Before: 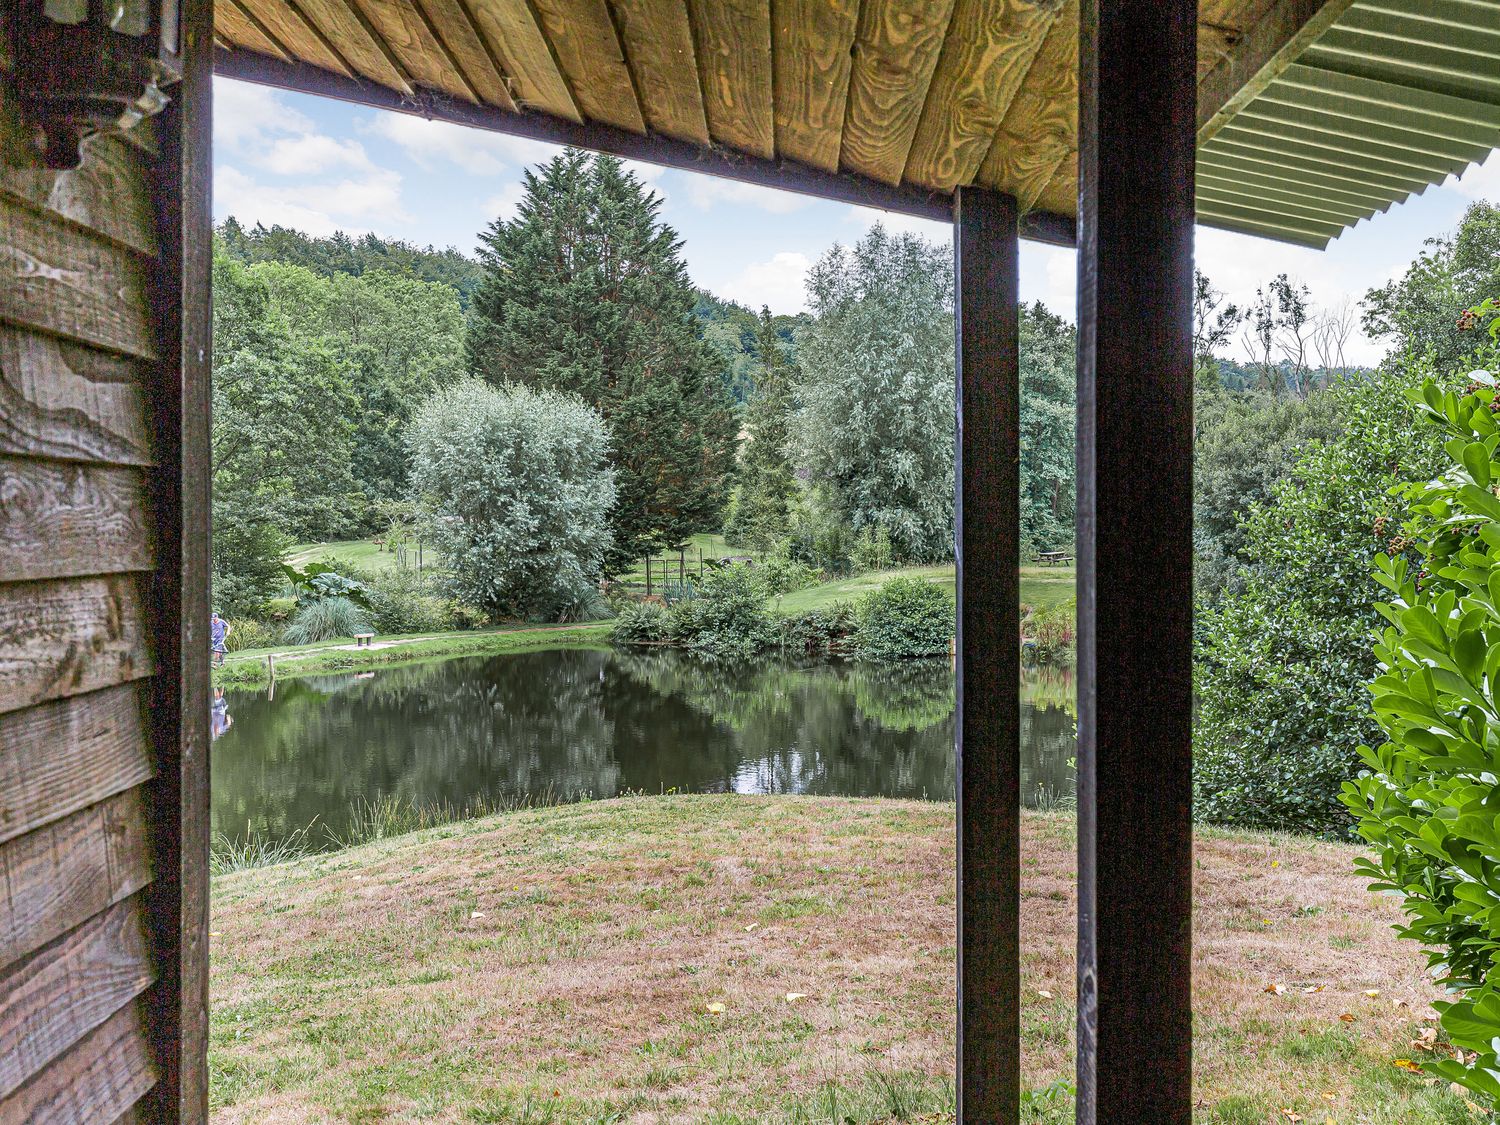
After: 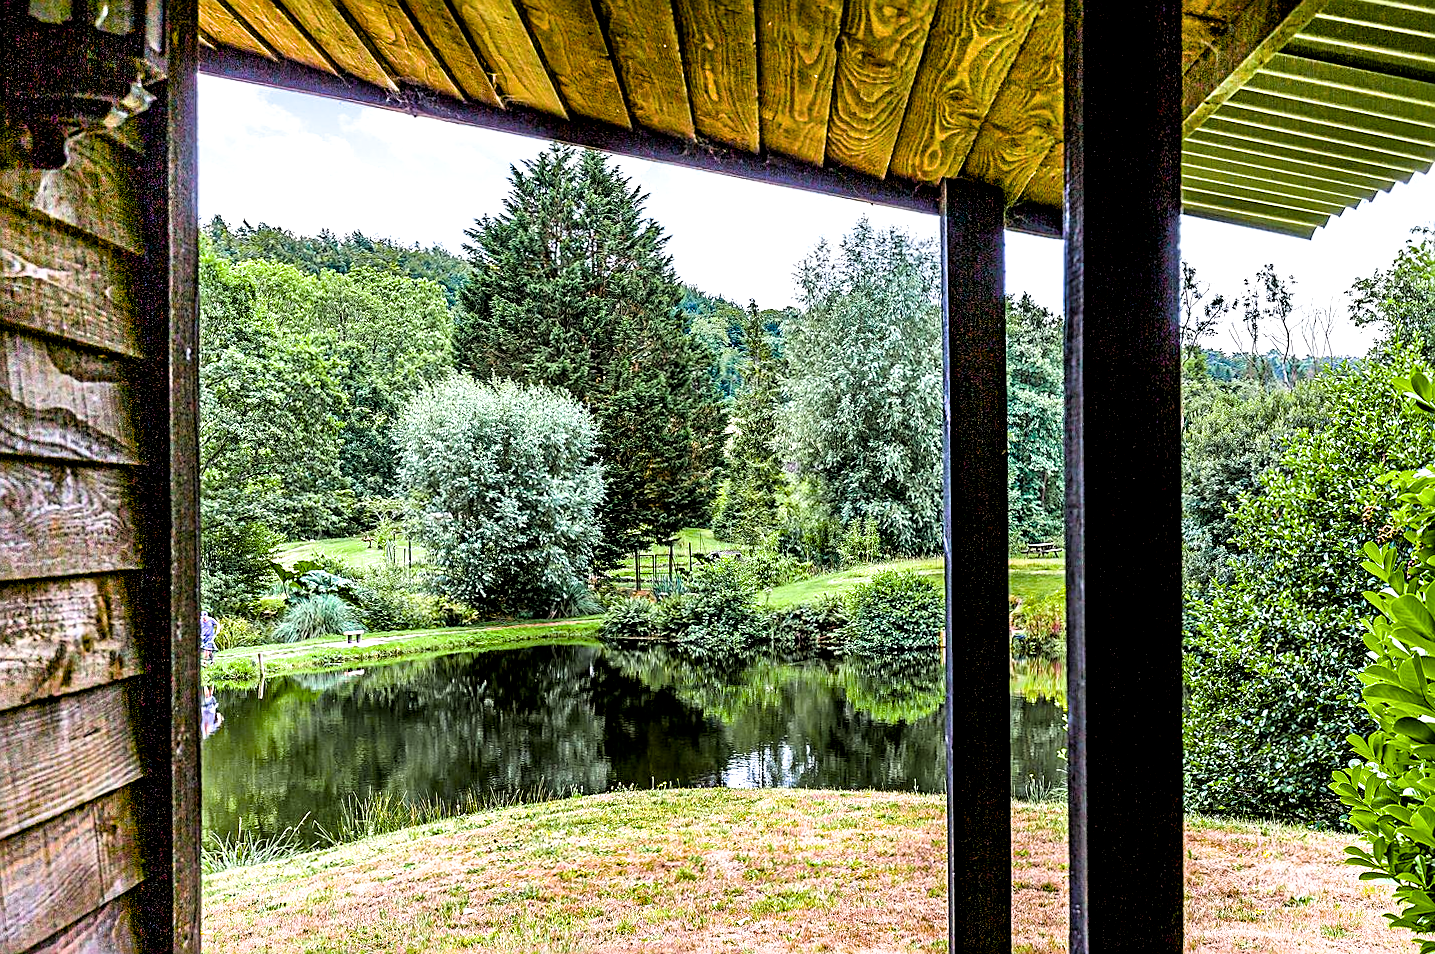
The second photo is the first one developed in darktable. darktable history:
local contrast: mode bilateral grid, contrast 21, coarseness 100, detail 150%, midtone range 0.2
filmic rgb: black relative exposure -5.55 EV, white relative exposure 2.48 EV, target black luminance 0%, hardness 4.51, latitude 67.19%, contrast 1.462, shadows ↔ highlights balance -4.37%
crop and rotate: angle 0.469°, left 0.256%, right 3.002%, bottom 14.213%
sharpen: on, module defaults
color correction: highlights a* -0.196, highlights b* -0.136
color balance rgb: global offset › luminance -0.997%, shadows fall-off 299.251%, white fulcrum 1.98 EV, highlights fall-off 299.294%, perceptual saturation grading › global saturation 35.156%, perceptual saturation grading › highlights -29.813%, perceptual saturation grading › shadows 35.843%, perceptual brilliance grading › global brilliance 12.625%, mask middle-gray fulcrum 99.55%, global vibrance 20%, contrast gray fulcrum 38.427%
